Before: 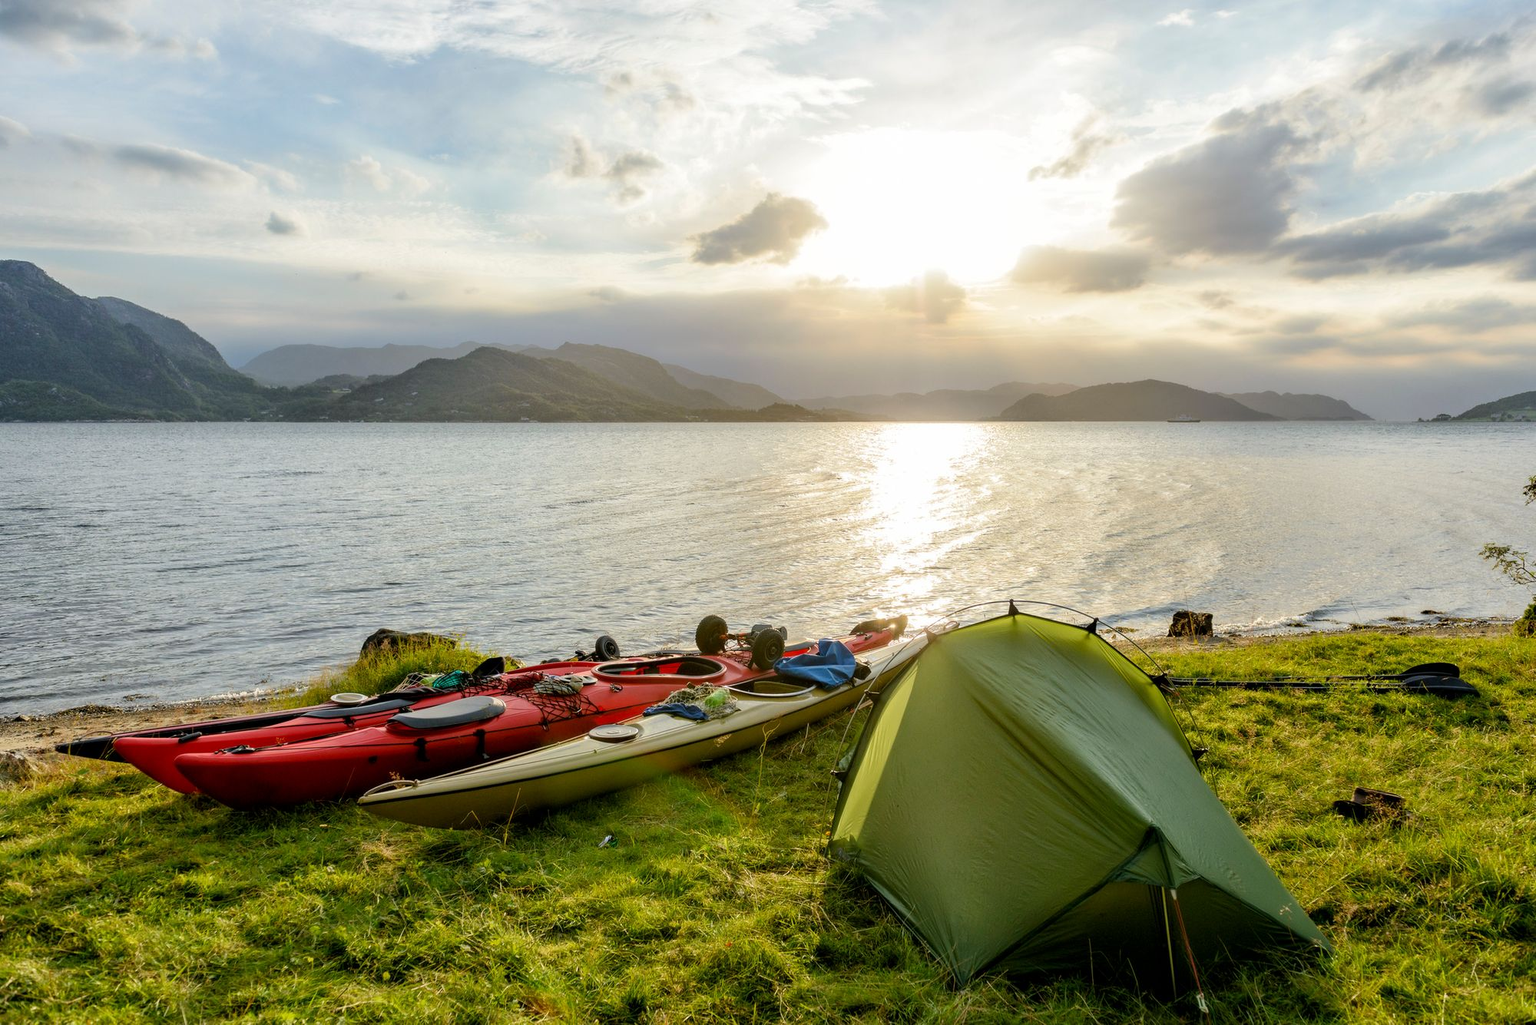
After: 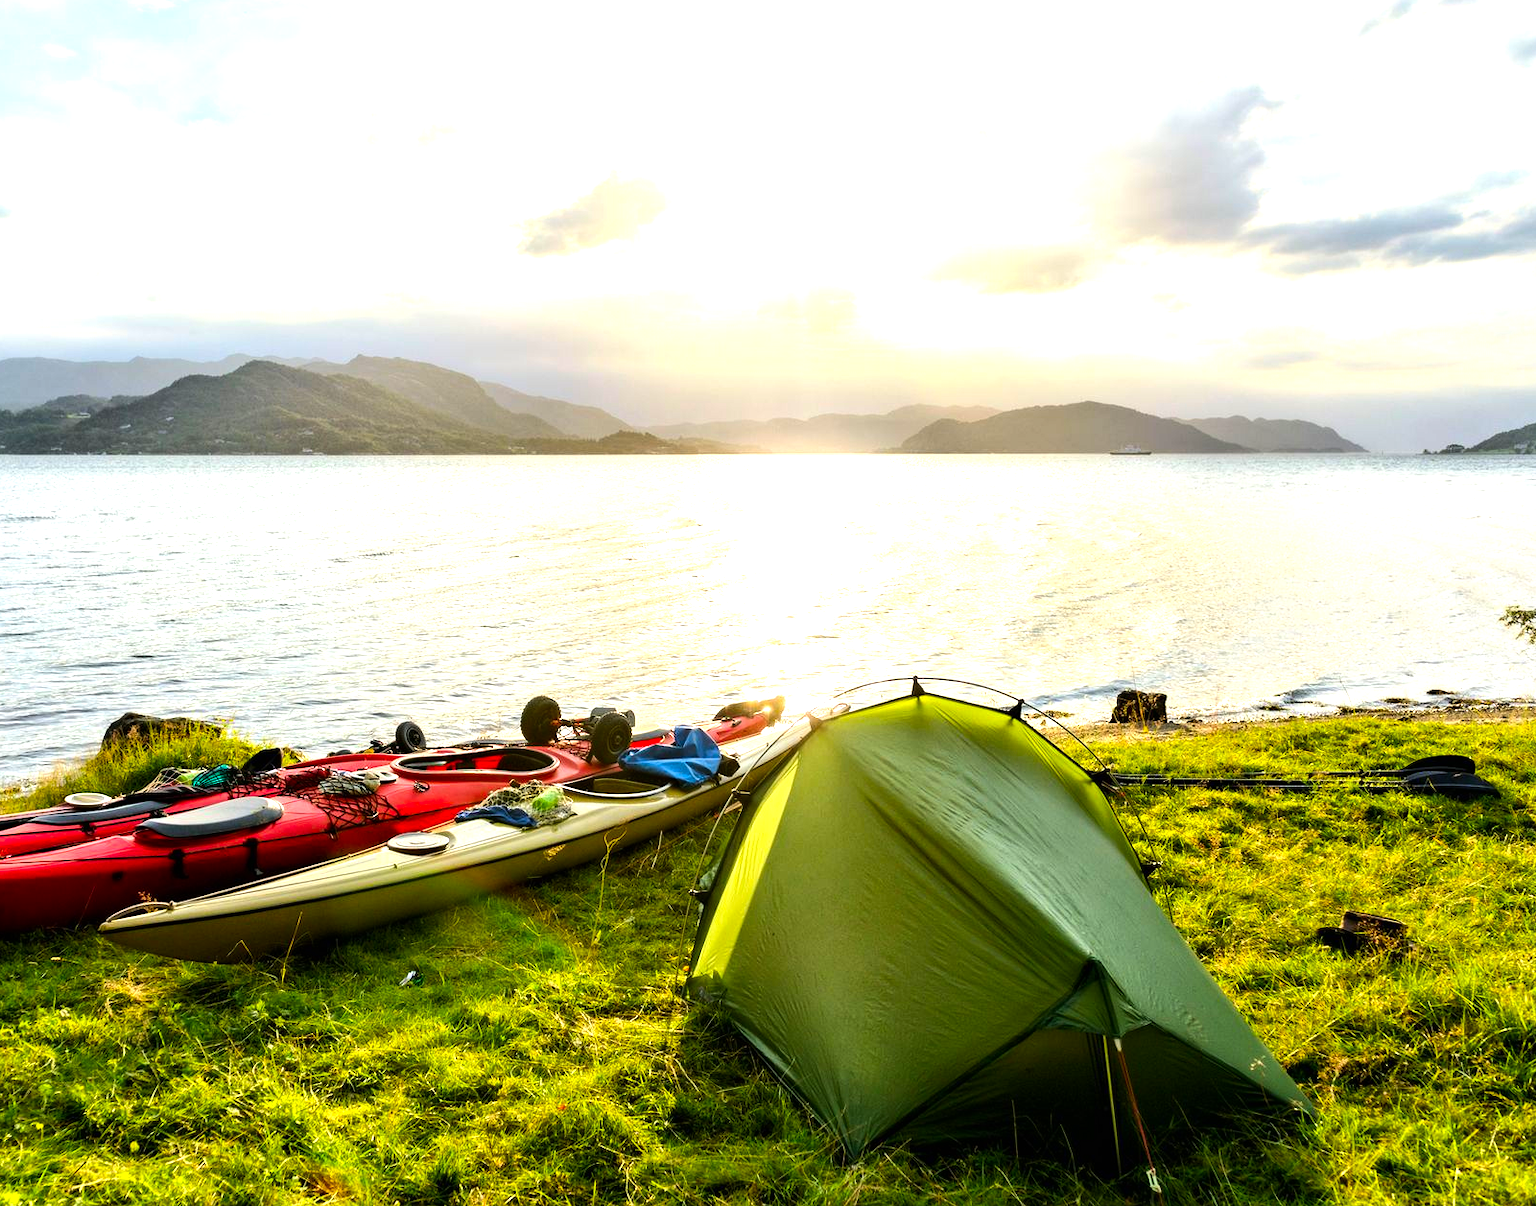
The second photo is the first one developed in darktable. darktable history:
exposure: black level correction 0, exposure 0.499 EV, compensate exposure bias true, compensate highlight preservation false
tone equalizer: -8 EV -0.735 EV, -7 EV -0.673 EV, -6 EV -0.578 EV, -5 EV -0.386 EV, -3 EV 0.379 EV, -2 EV 0.6 EV, -1 EV 0.689 EV, +0 EV 0.761 EV, edges refinement/feathering 500, mask exposure compensation -1.57 EV, preserve details no
color correction: highlights b* 0.065, saturation 1.27
crop and rotate: left 18.166%, top 5.759%, right 1.747%
